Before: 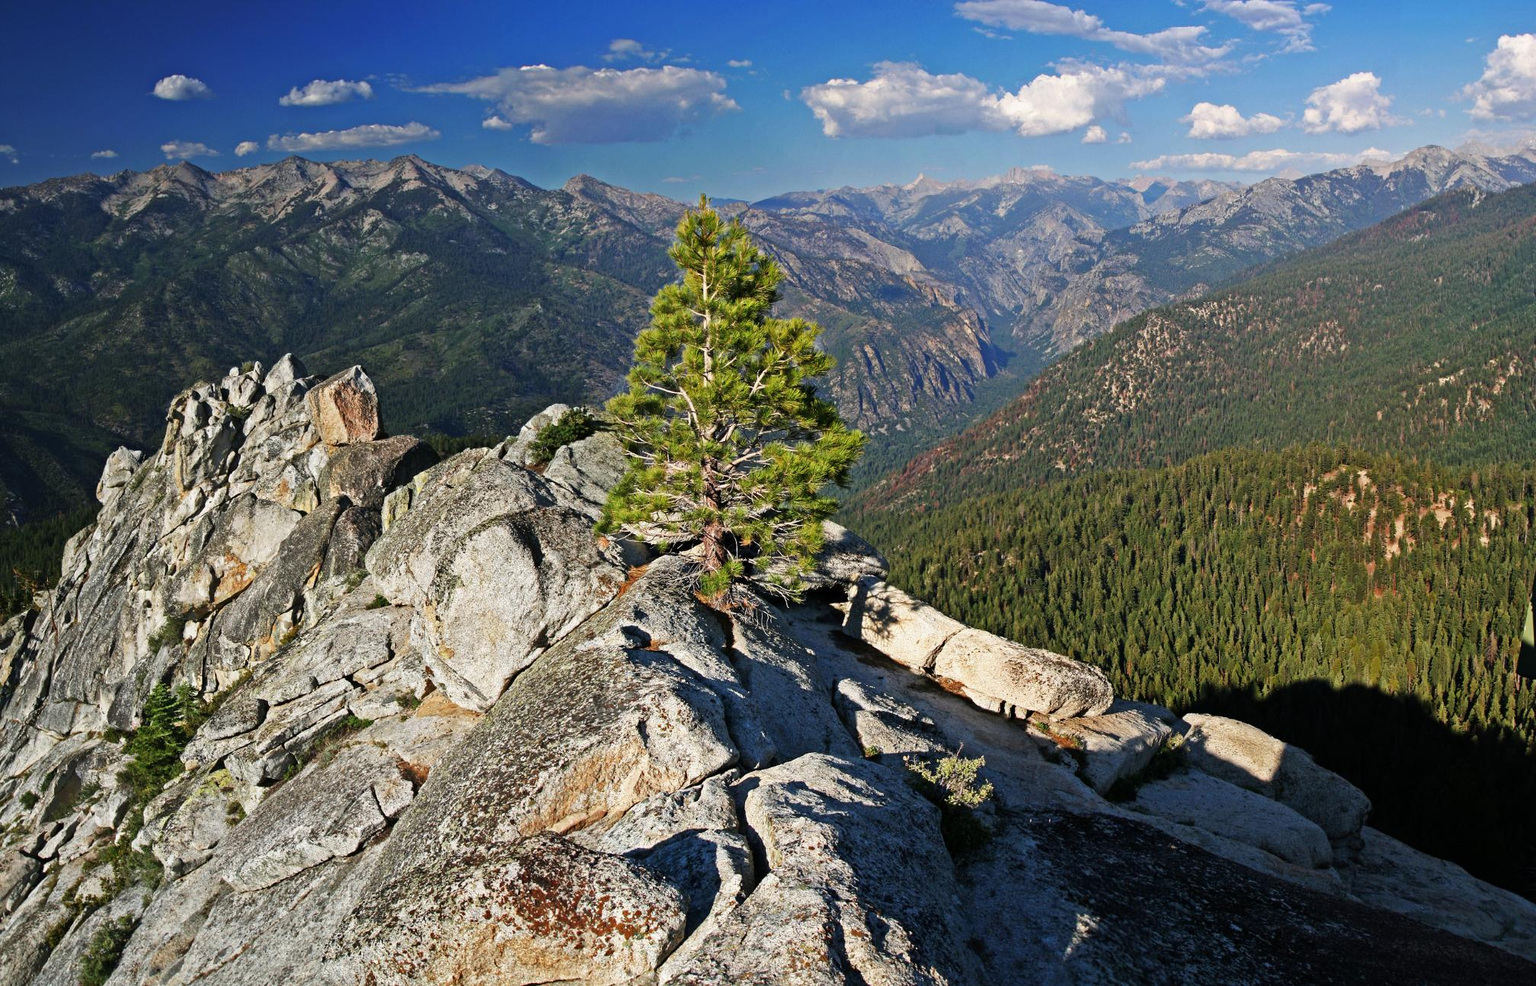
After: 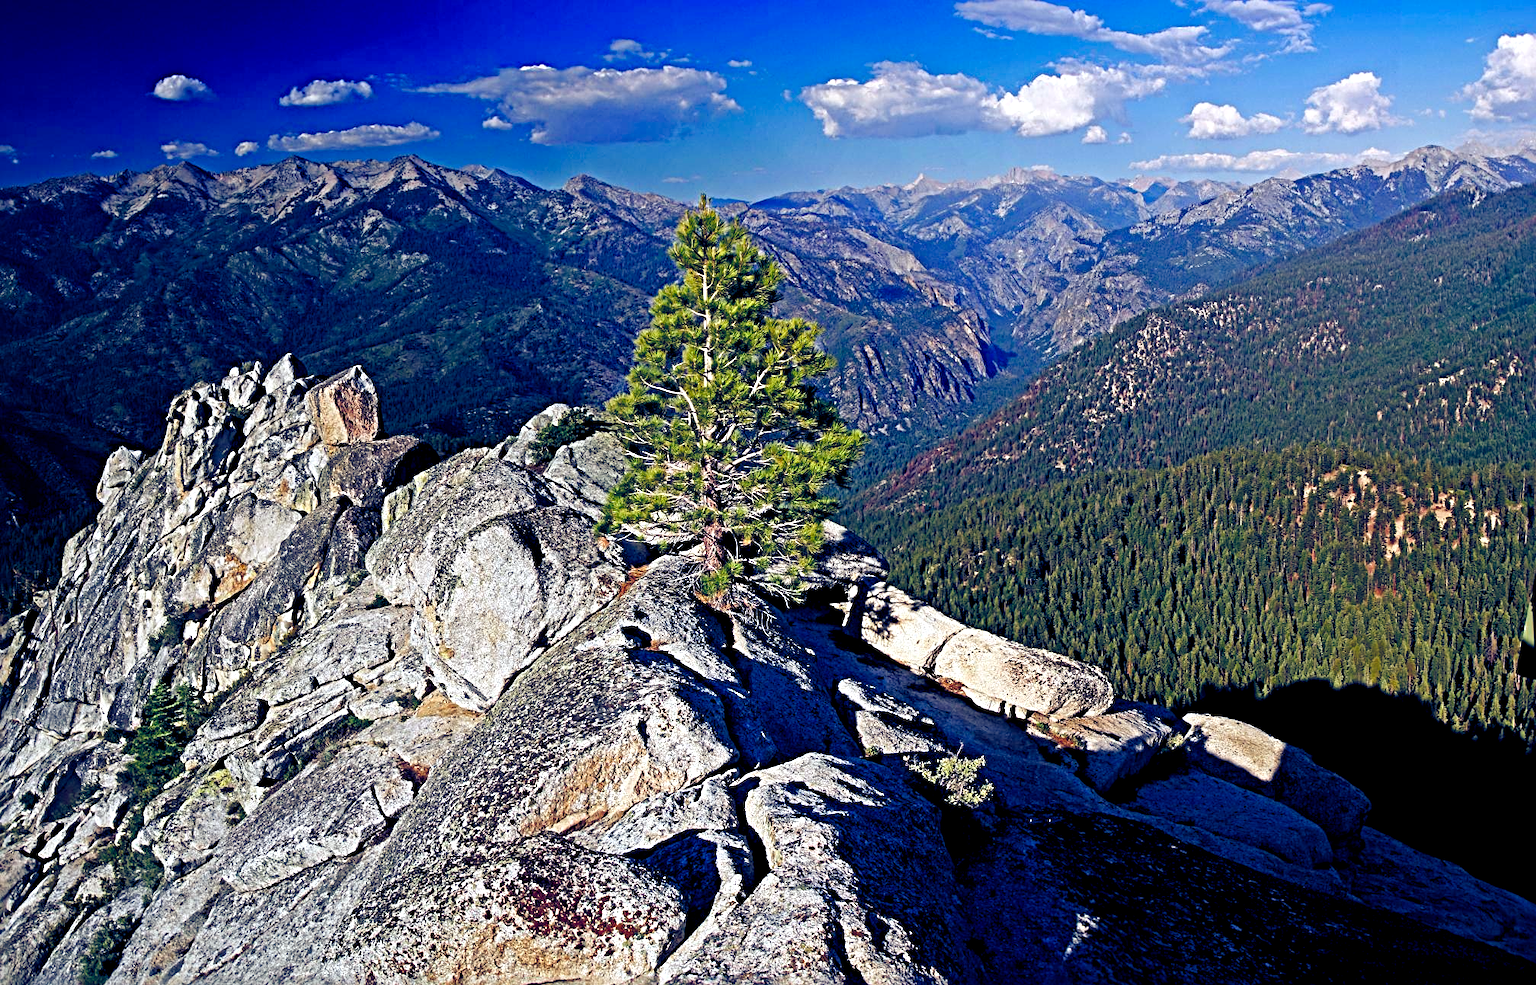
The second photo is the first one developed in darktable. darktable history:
exposure: compensate highlight preservation false
sharpen: radius 4.883
color balance rgb: shadows lift › luminance -41.13%, shadows lift › chroma 14.13%, shadows lift › hue 260°, power › luminance -3.76%, power › chroma 0.56%, power › hue 40.37°, highlights gain › luminance 16.81%, highlights gain › chroma 2.94%, highlights gain › hue 260°, global offset › luminance -0.29%, global offset › chroma 0.31%, global offset › hue 260°, perceptual saturation grading › global saturation 20%, perceptual saturation grading › highlights -13.92%, perceptual saturation grading › shadows 50%
